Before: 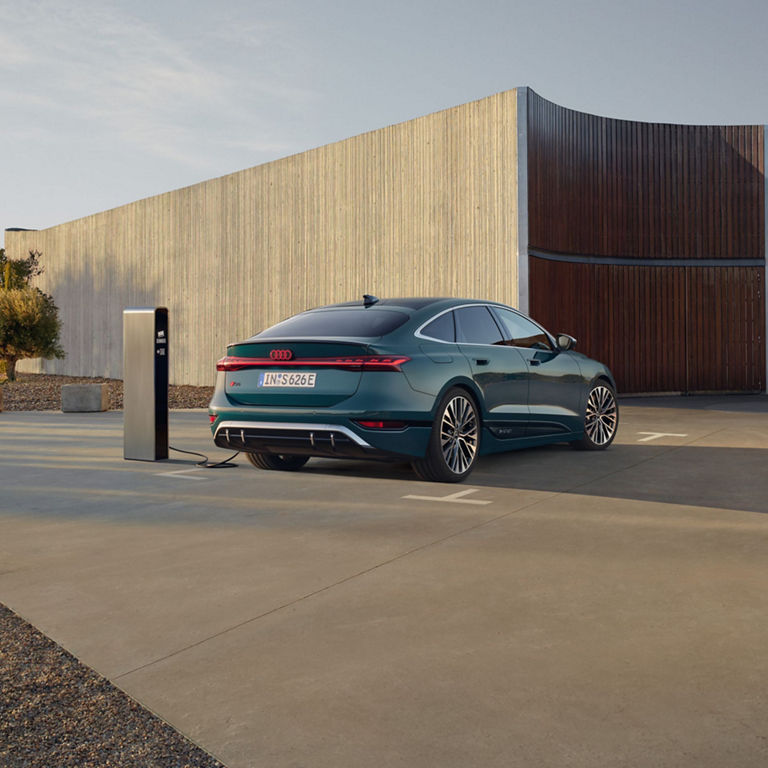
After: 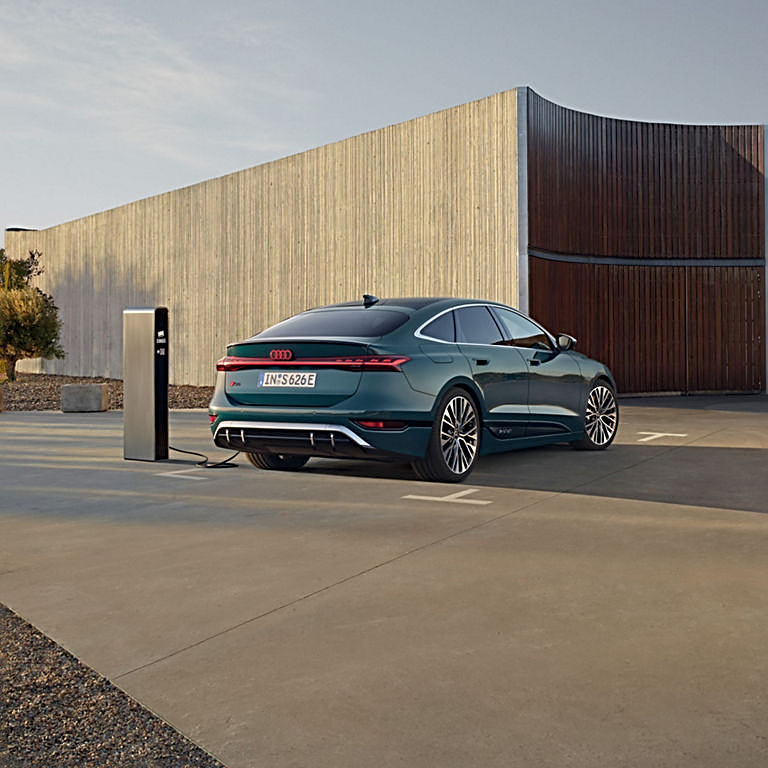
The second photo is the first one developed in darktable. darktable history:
sharpen: radius 2.676, amount 0.669
white balance: emerald 1
